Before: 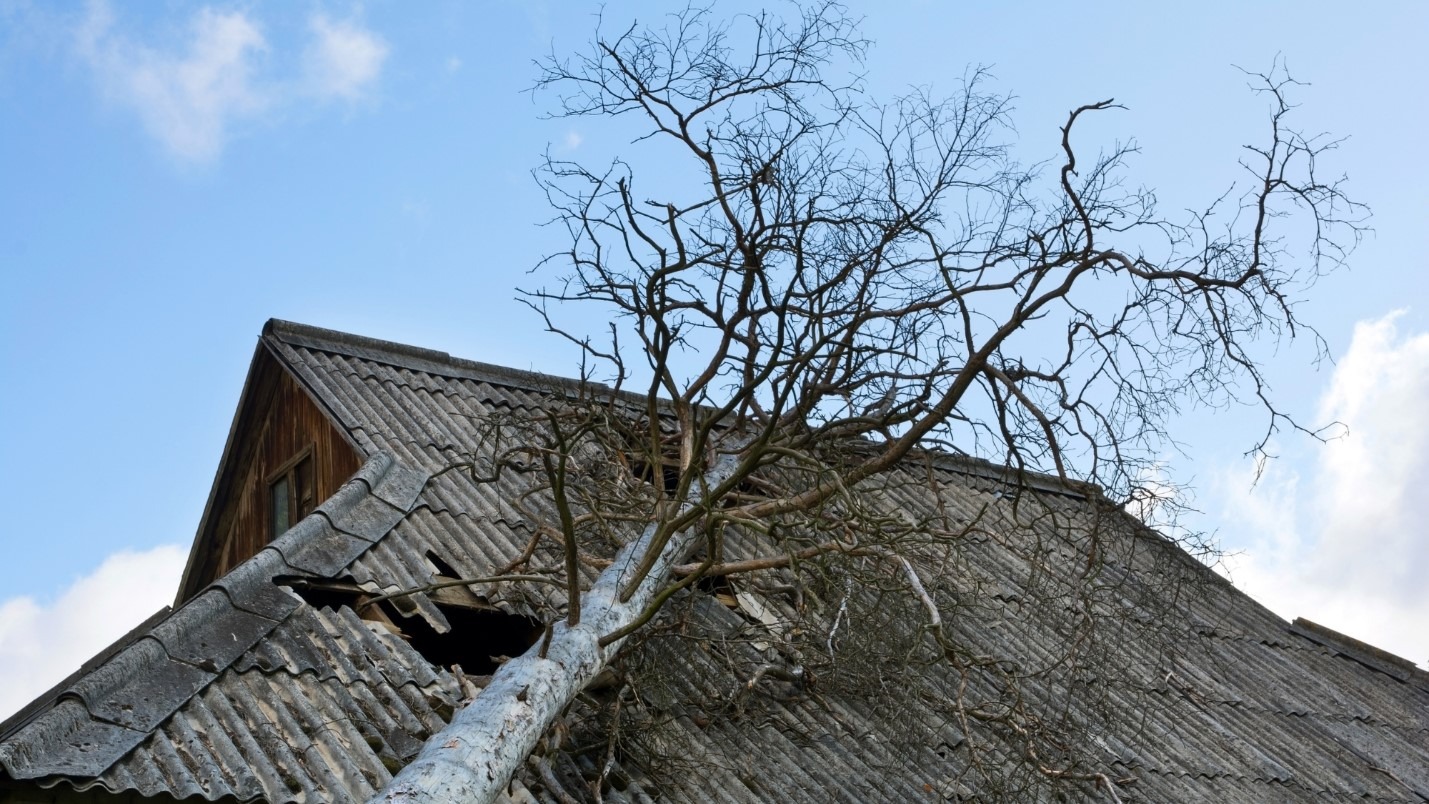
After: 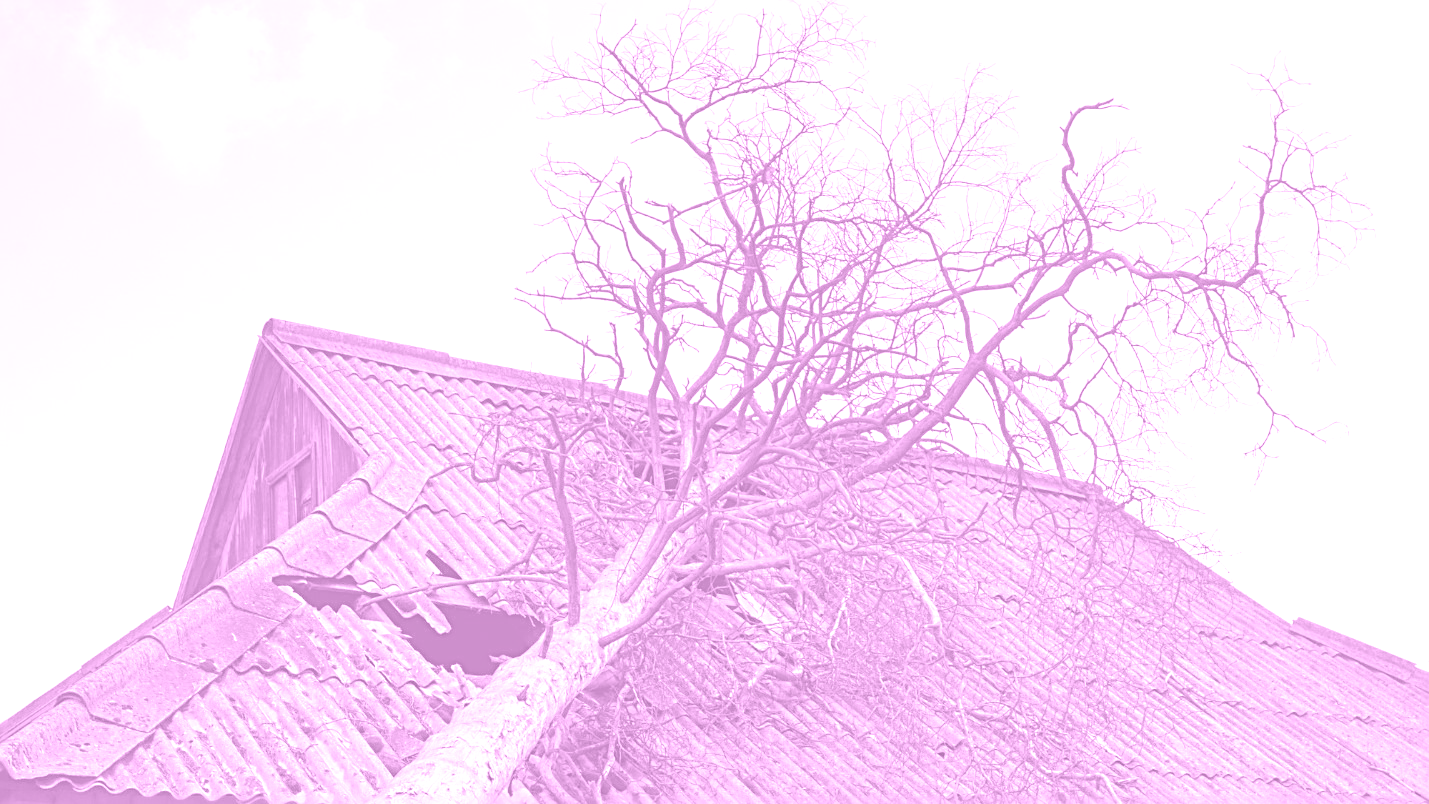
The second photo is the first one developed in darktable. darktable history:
colorize: hue 331.2°, saturation 75%, source mix 30.28%, lightness 70.52%, version 1
exposure: black level correction 0.001, exposure 1.84 EV, compensate highlight preservation false
sharpen: radius 2.817, amount 0.715
